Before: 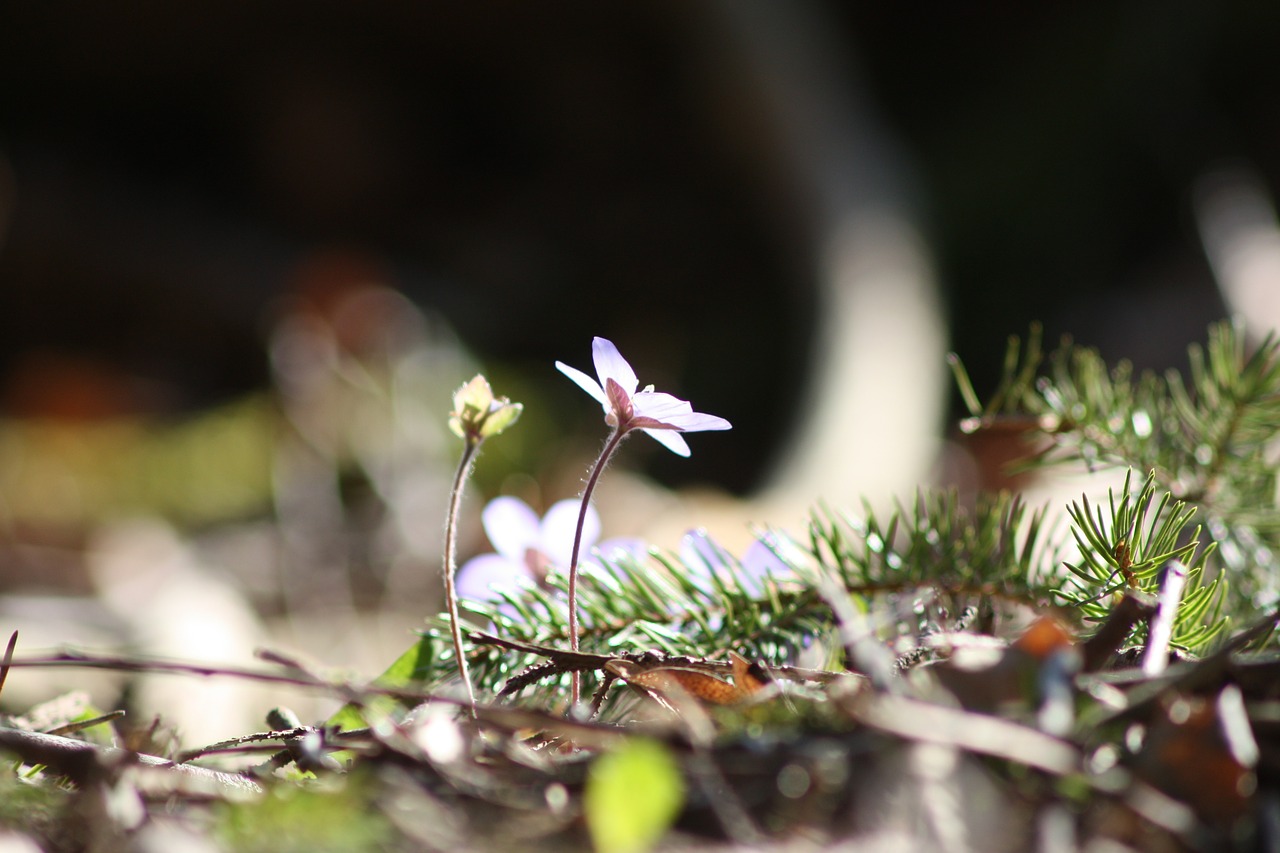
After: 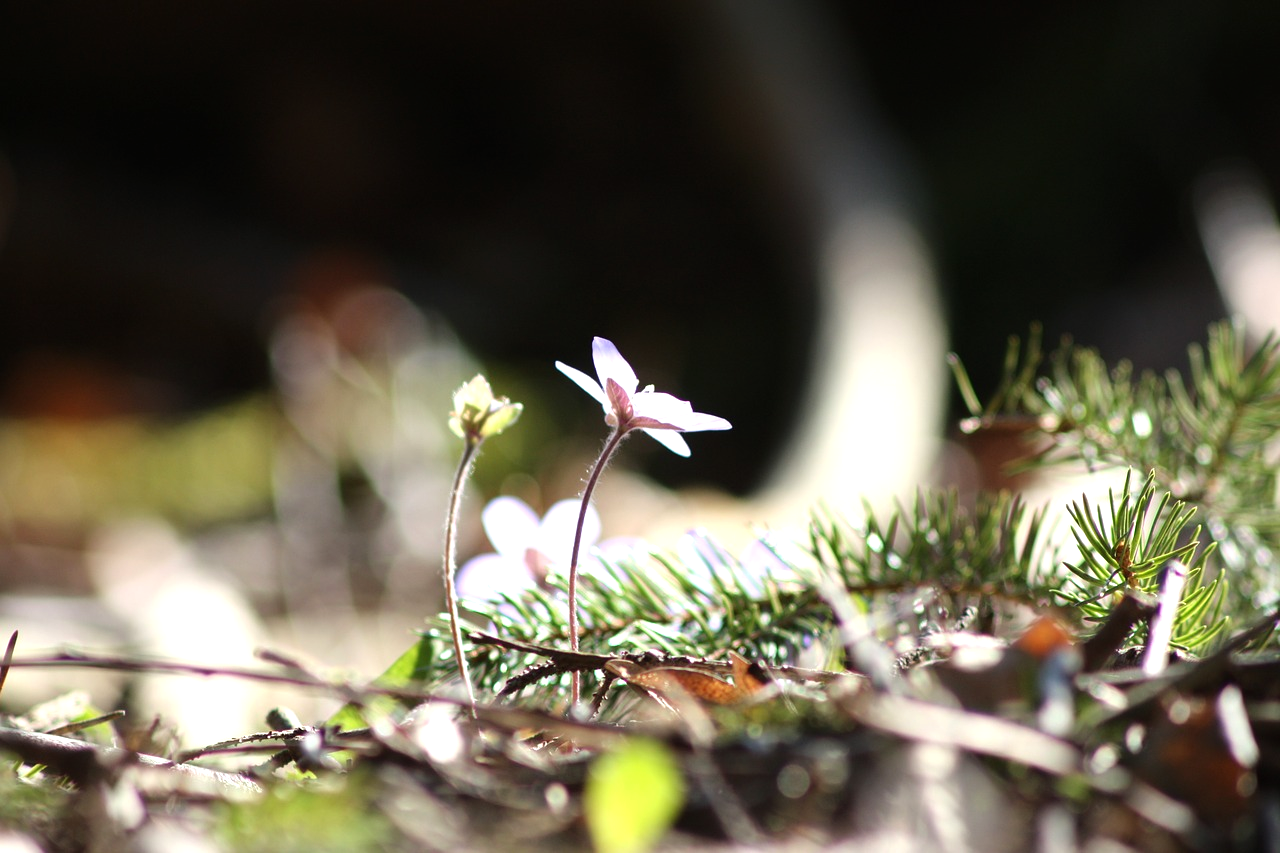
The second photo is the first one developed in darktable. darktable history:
tone equalizer: -8 EV -0.39 EV, -7 EV -0.355 EV, -6 EV -0.305 EV, -5 EV -0.251 EV, -3 EV 0.255 EV, -2 EV 0.339 EV, -1 EV 0.383 EV, +0 EV 0.438 EV, mask exposure compensation -0.492 EV
